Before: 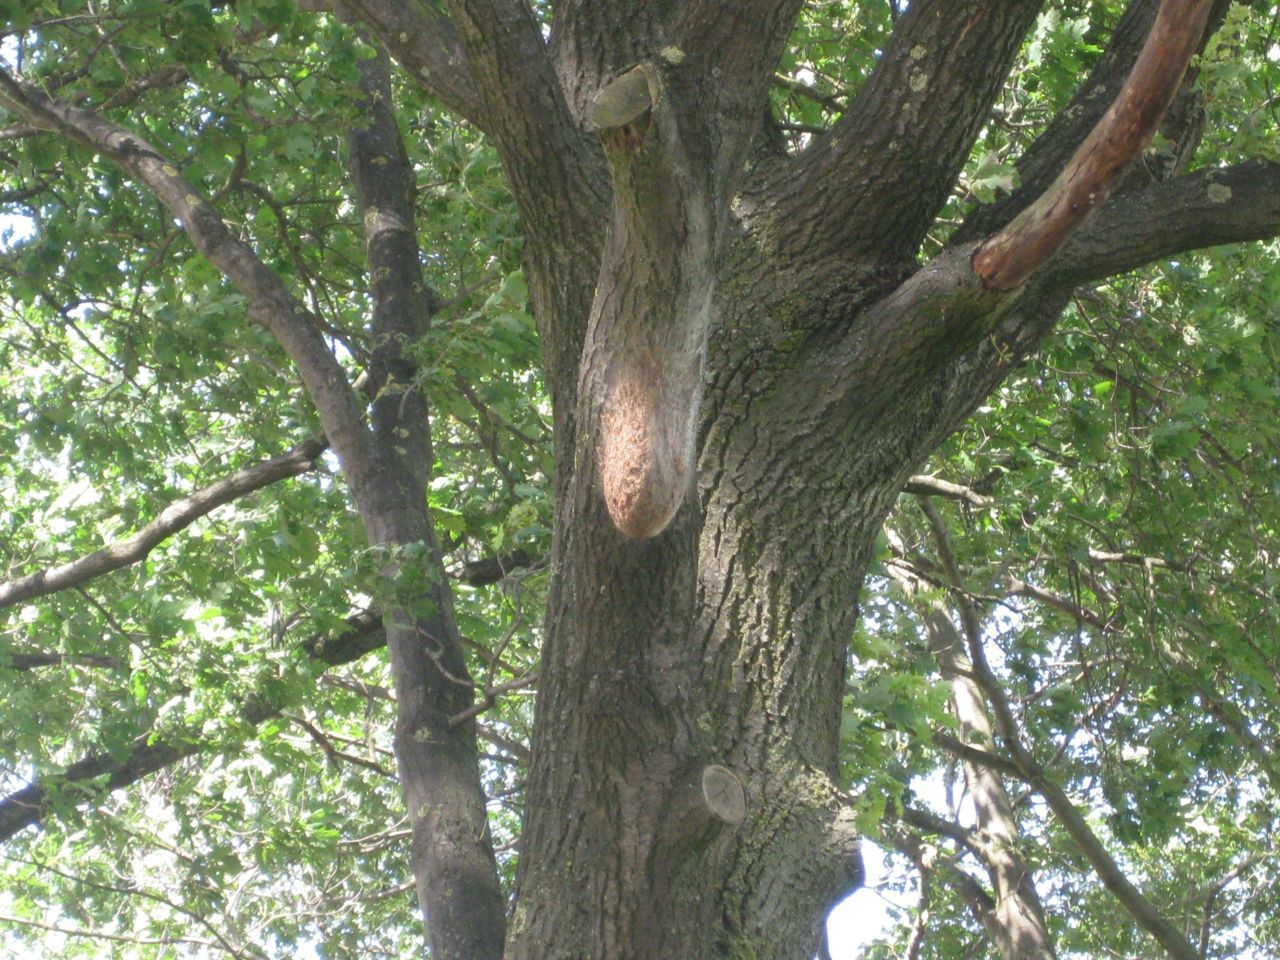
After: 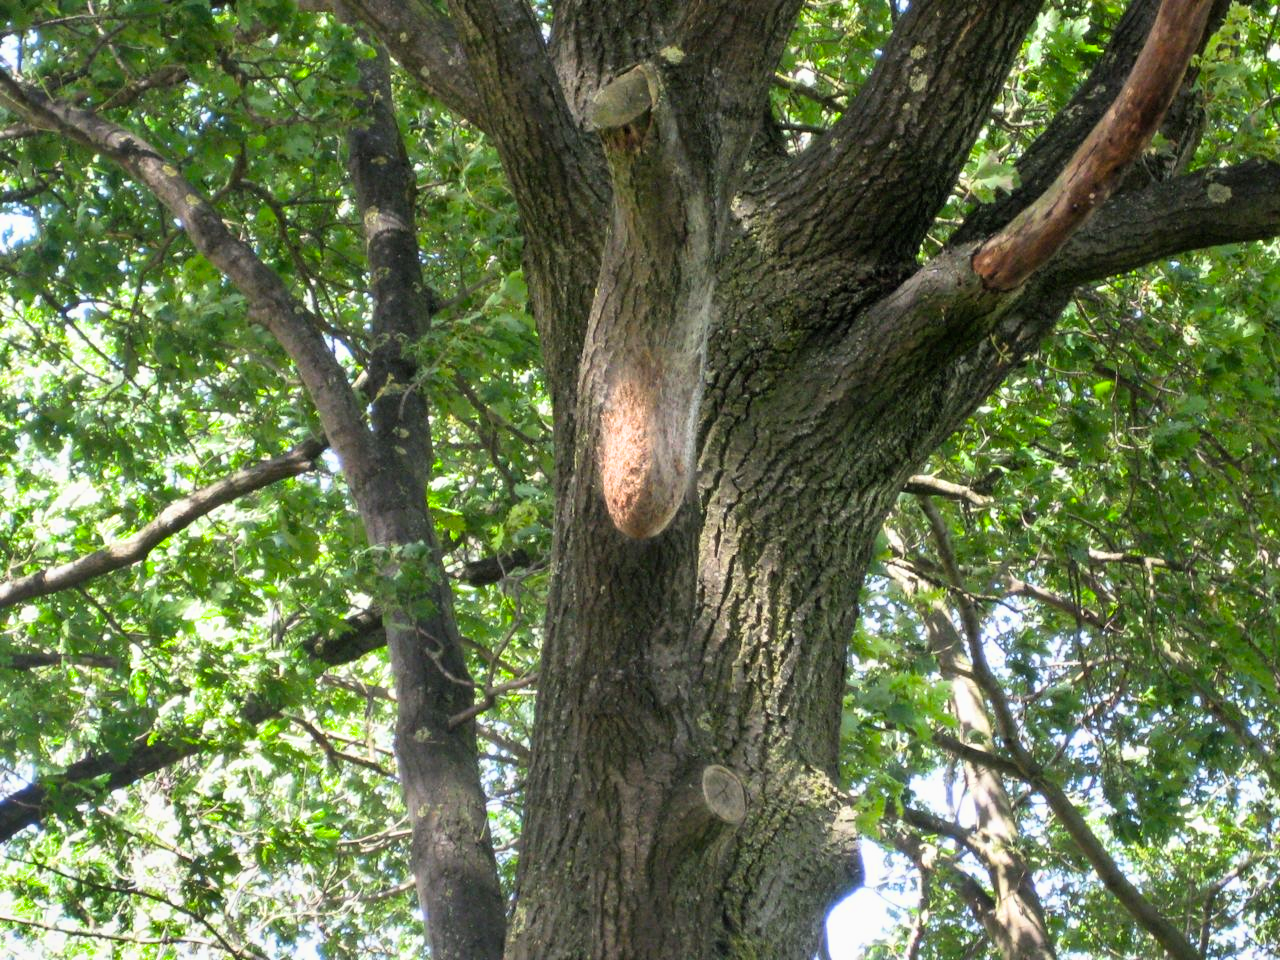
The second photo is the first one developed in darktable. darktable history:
shadows and highlights: radius 116.06, shadows 42.24, highlights -62.07, soften with gaussian
color balance rgb: global offset › luminance -0.87%, linear chroma grading › global chroma 25.561%, perceptual saturation grading › global saturation -1.336%, perceptual brilliance grading › global brilliance 14.888%, perceptual brilliance grading › shadows -35.387%
filmic rgb: middle gray luminance 9.24%, black relative exposure -10.55 EV, white relative exposure 3.43 EV, target black luminance 0%, hardness 6, latitude 59.67%, contrast 1.091, highlights saturation mix 4.14%, shadows ↔ highlights balance 29.13%, color science v6 (2022)
contrast brightness saturation: saturation 0.097
tone equalizer: on, module defaults
